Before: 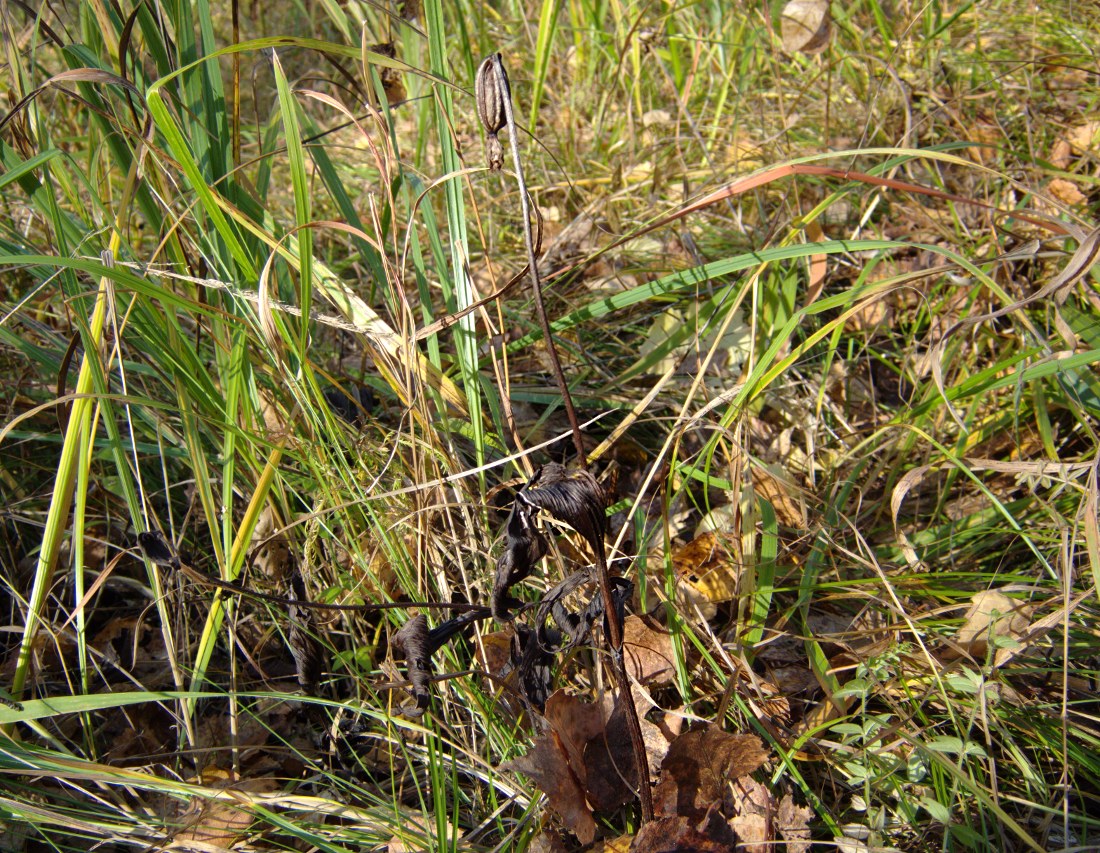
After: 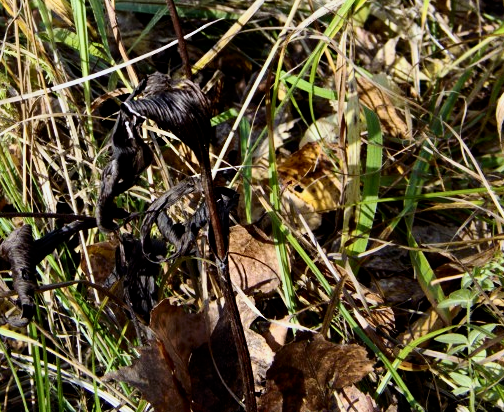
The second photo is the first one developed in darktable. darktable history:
contrast brightness saturation: contrast 0.28
crop: left 35.976%, top 45.819%, right 18.162%, bottom 5.807%
white balance: red 0.967, blue 1.049
filmic rgb: black relative exposure -5.83 EV, white relative exposure 3.4 EV, hardness 3.68
